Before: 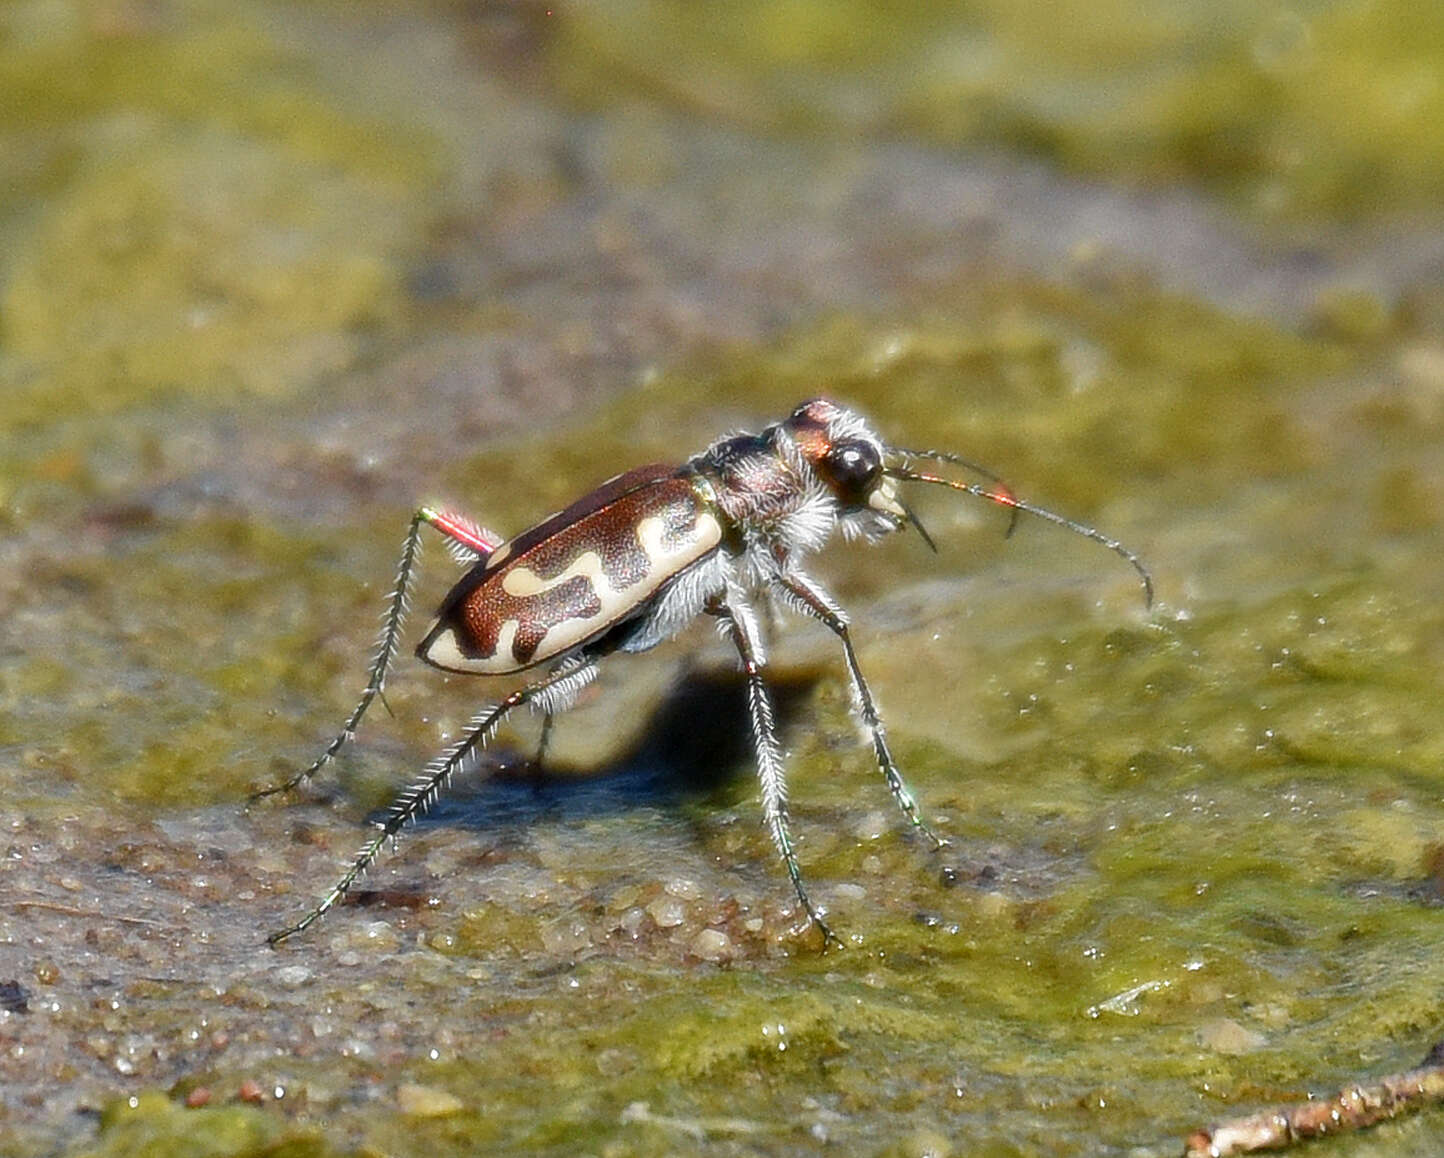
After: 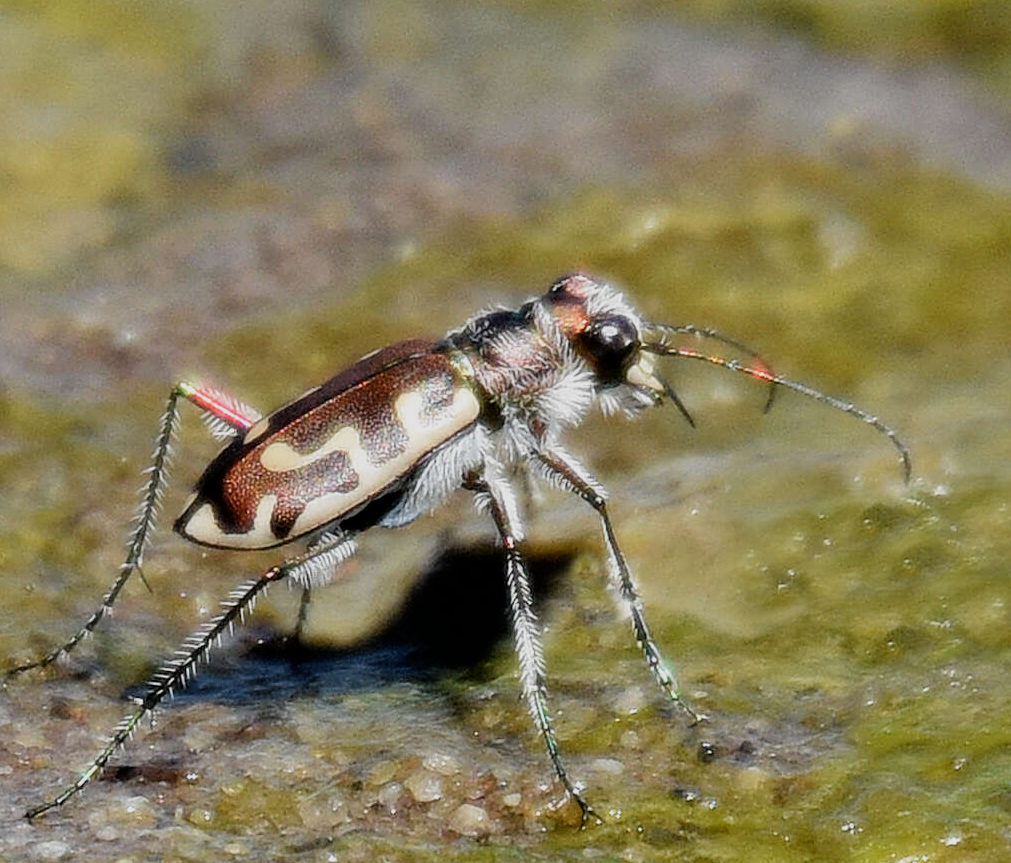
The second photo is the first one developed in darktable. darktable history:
crop and rotate: left 16.89%, top 10.889%, right 13.028%, bottom 14.573%
filmic rgb: black relative exposure -7.76 EV, white relative exposure 4.45 EV, hardness 3.76, latitude 49.53%, contrast 1.1
